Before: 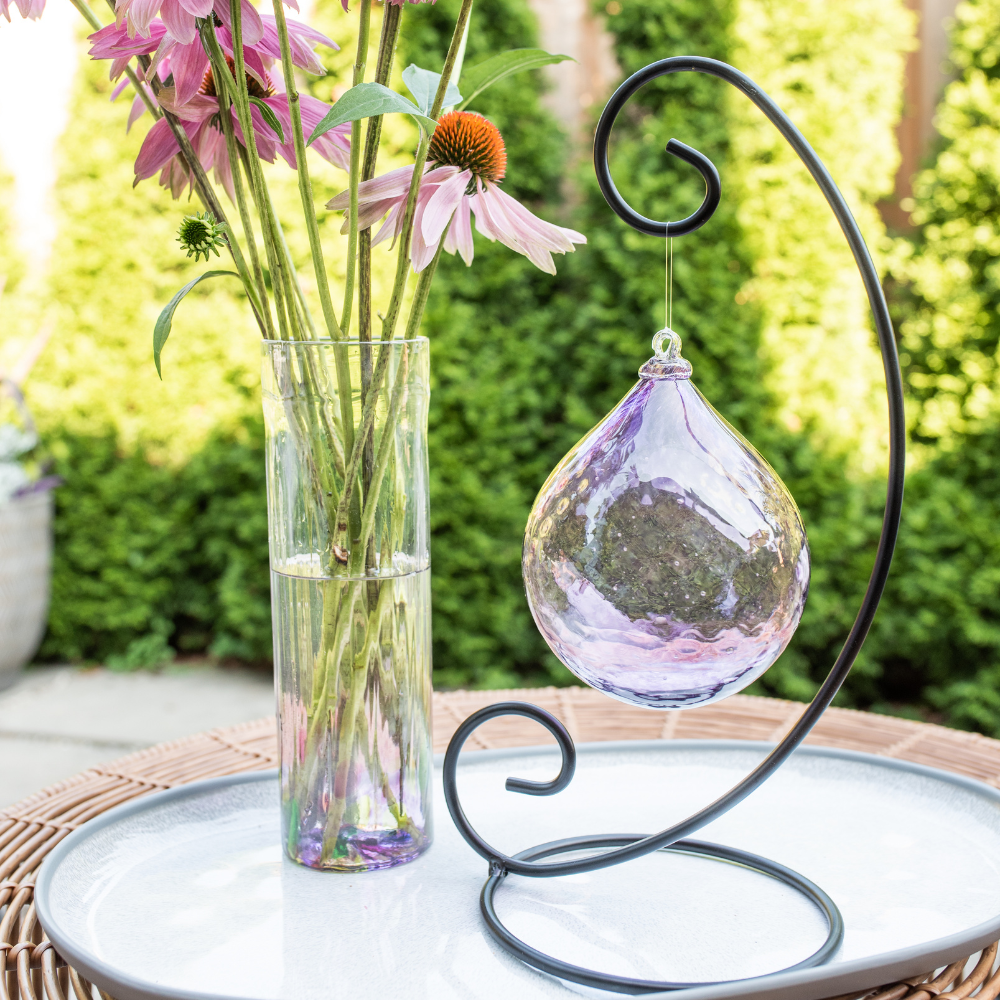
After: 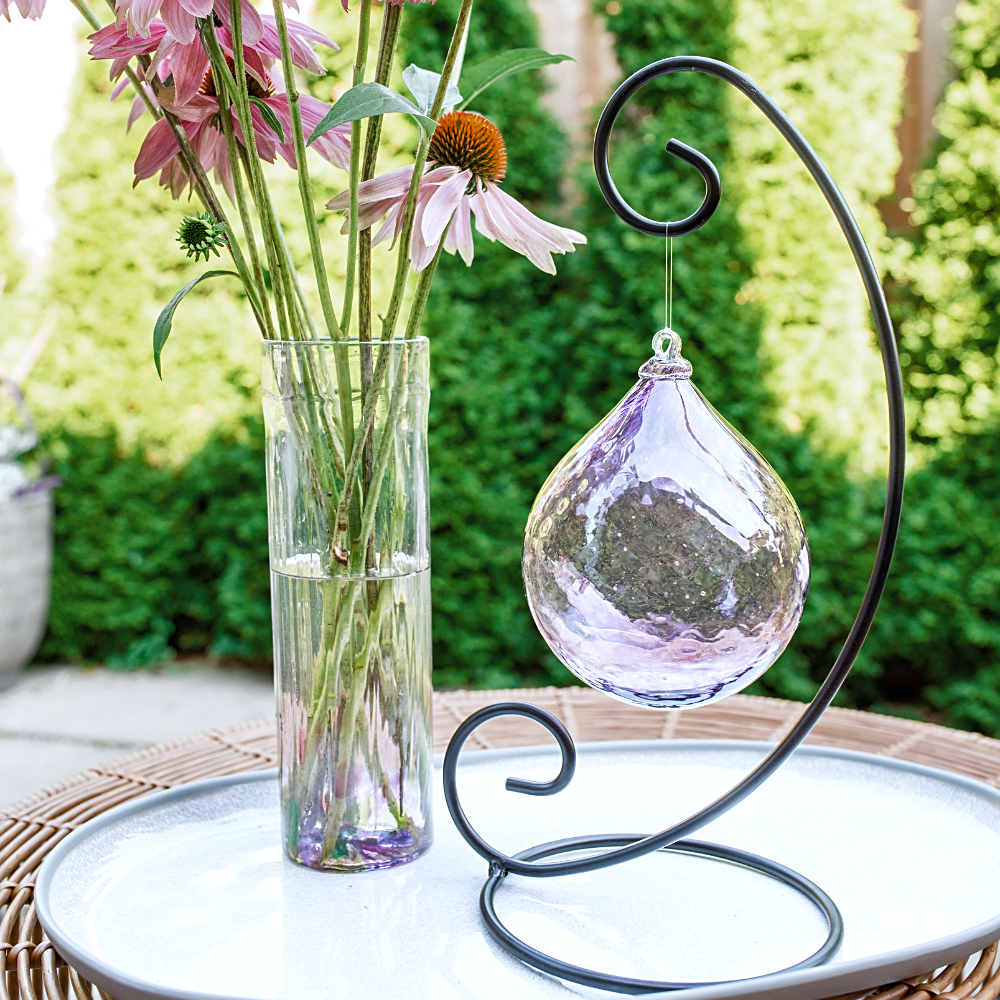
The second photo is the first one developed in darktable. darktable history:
sharpen: on, module defaults
color zones: curves: ch0 [(0, 0.5) (0.125, 0.4) (0.25, 0.5) (0.375, 0.4) (0.5, 0.4) (0.625, 0.6) (0.75, 0.6) (0.875, 0.5)]; ch1 [(0, 0.35) (0.125, 0.45) (0.25, 0.35) (0.375, 0.35) (0.5, 0.35) (0.625, 0.35) (0.75, 0.45) (0.875, 0.35)]; ch2 [(0, 0.6) (0.125, 0.5) (0.25, 0.5) (0.375, 0.6) (0.5, 0.6) (0.625, 0.5) (0.75, 0.5) (0.875, 0.5)]
color balance rgb: perceptual saturation grading › global saturation 35%, perceptual saturation grading › highlights -25%, perceptual saturation grading › shadows 50%
shadows and highlights: shadows 37.27, highlights -28.18, soften with gaussian
white balance: red 0.976, blue 1.04
